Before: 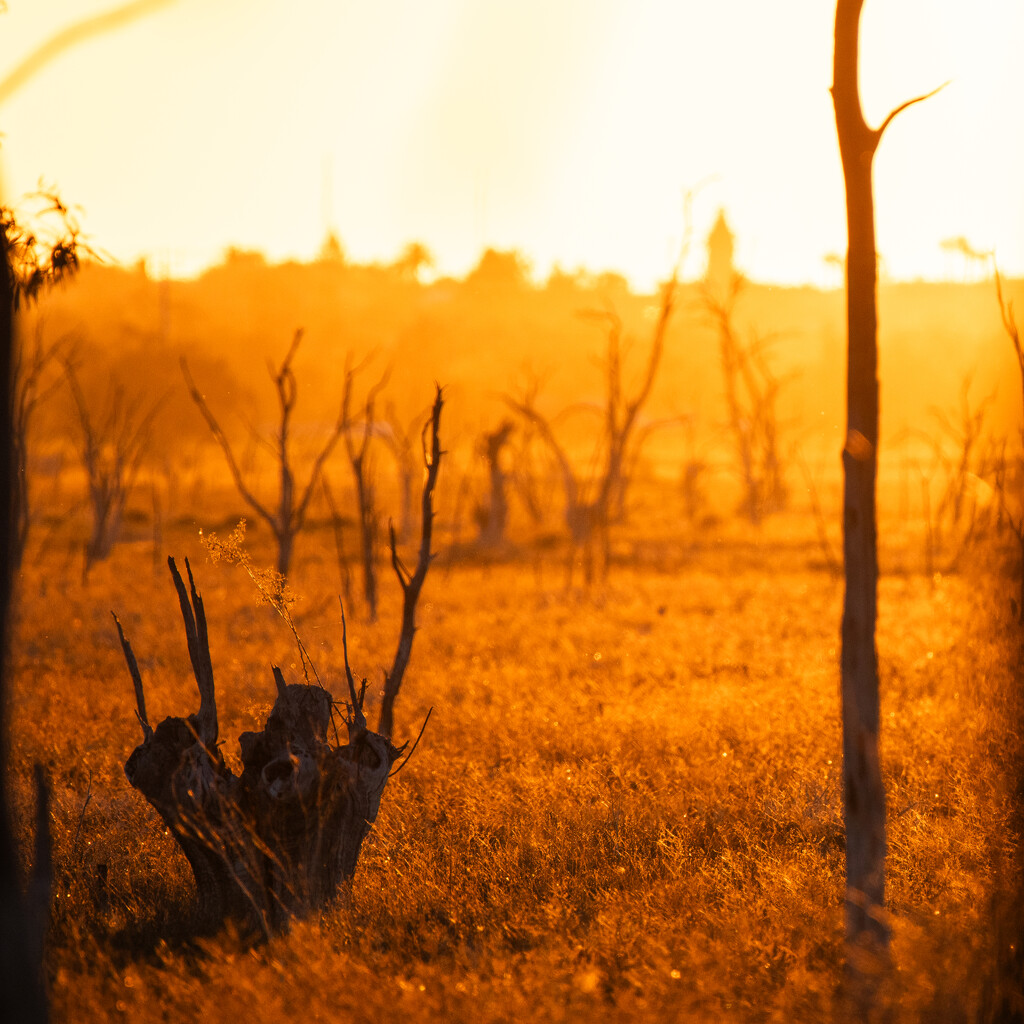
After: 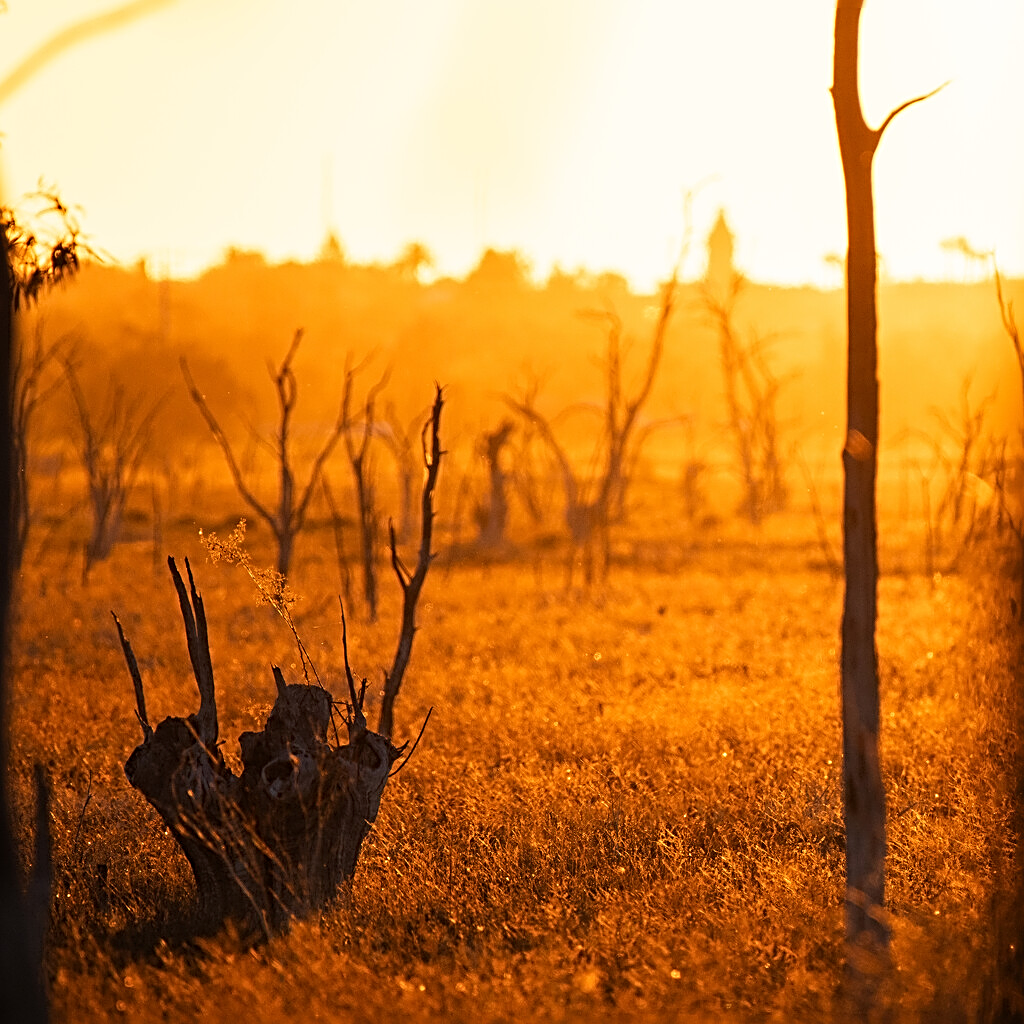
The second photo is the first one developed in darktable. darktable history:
sharpen: radius 2.824, amount 0.713
